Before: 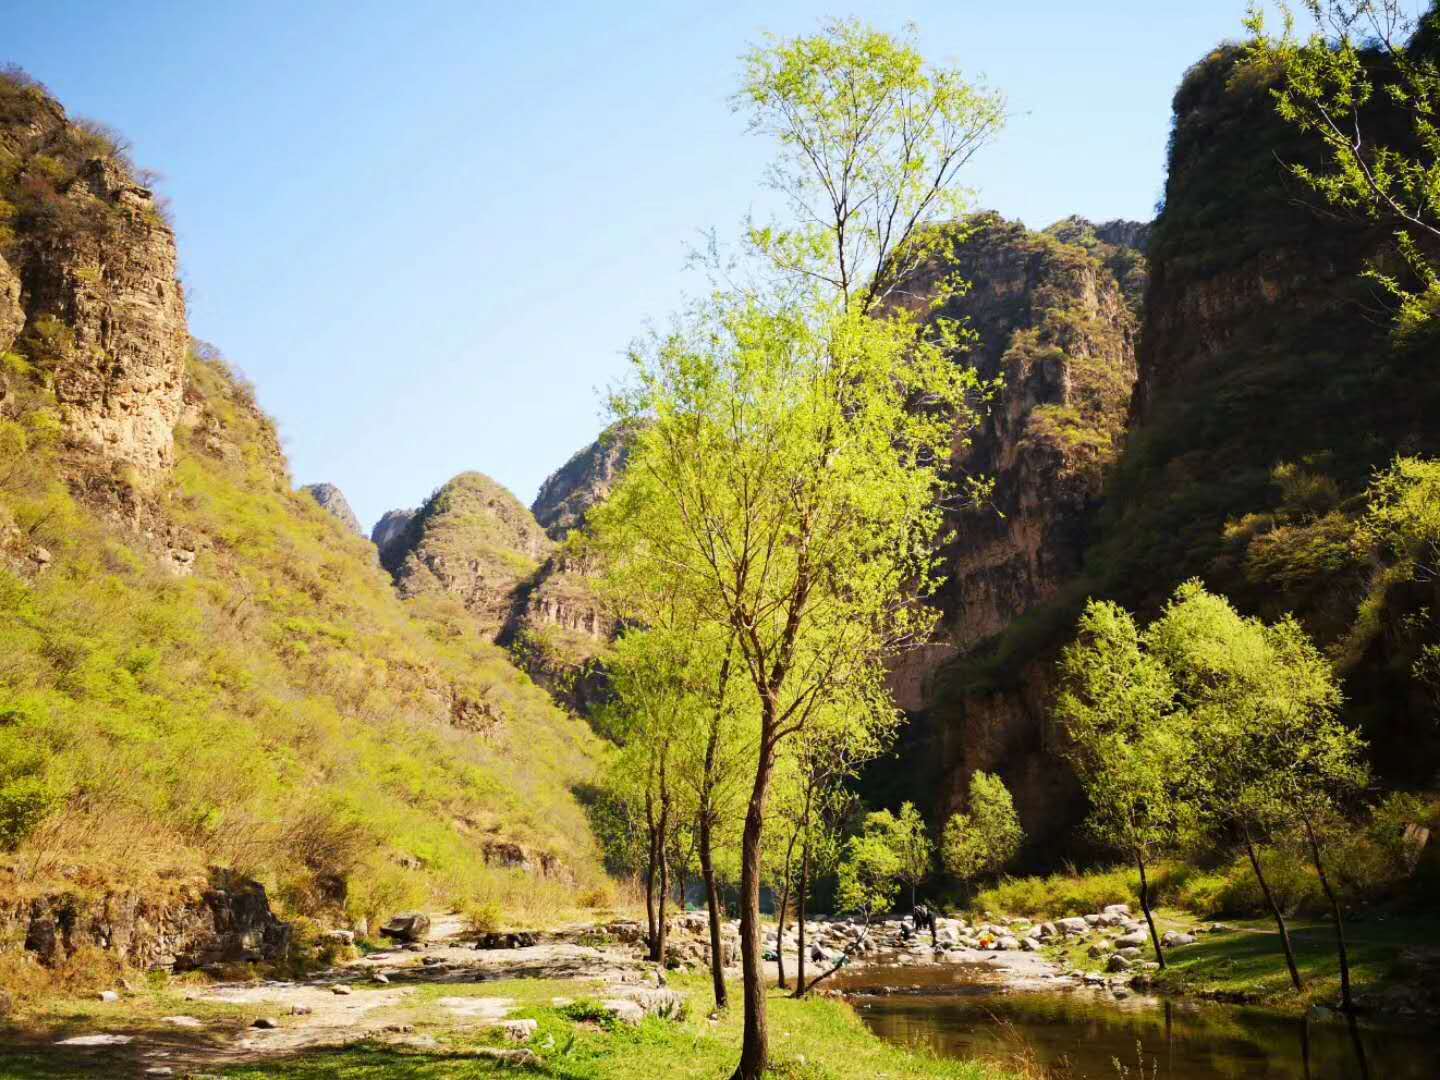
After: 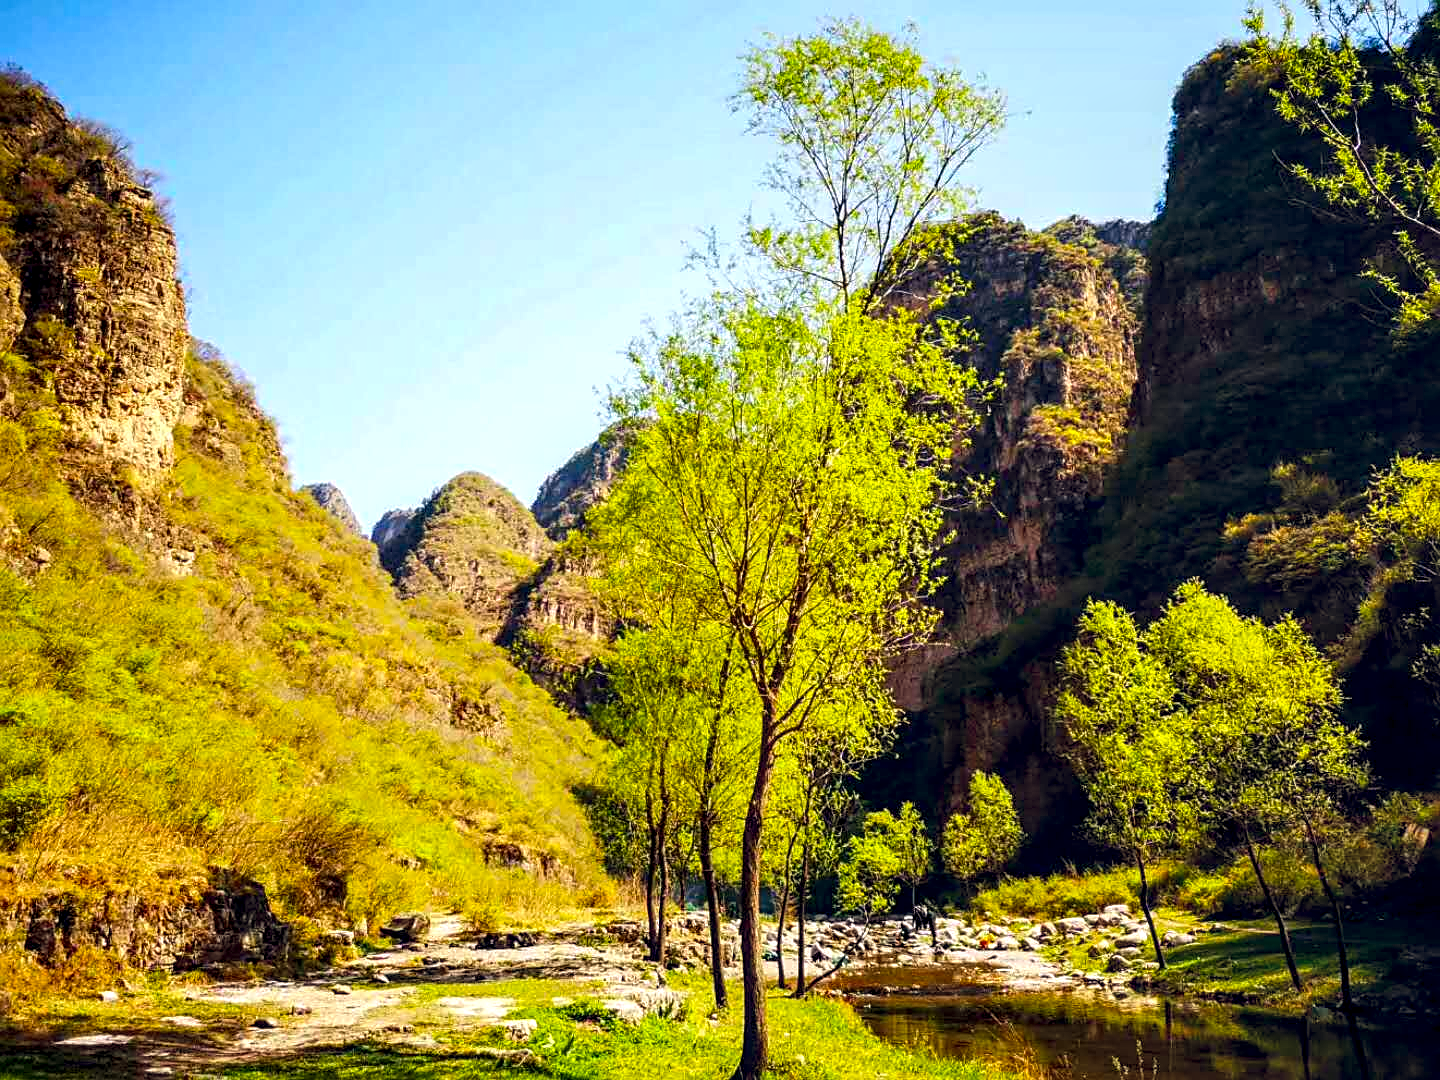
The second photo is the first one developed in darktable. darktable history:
contrast brightness saturation: saturation 0.129
sharpen: on, module defaults
color balance rgb: global offset › chroma 0.123%, global offset › hue 254.23°, linear chroma grading › global chroma 9.754%, perceptual saturation grading › global saturation 14.915%, global vibrance 14.622%
local contrast: detail 160%
